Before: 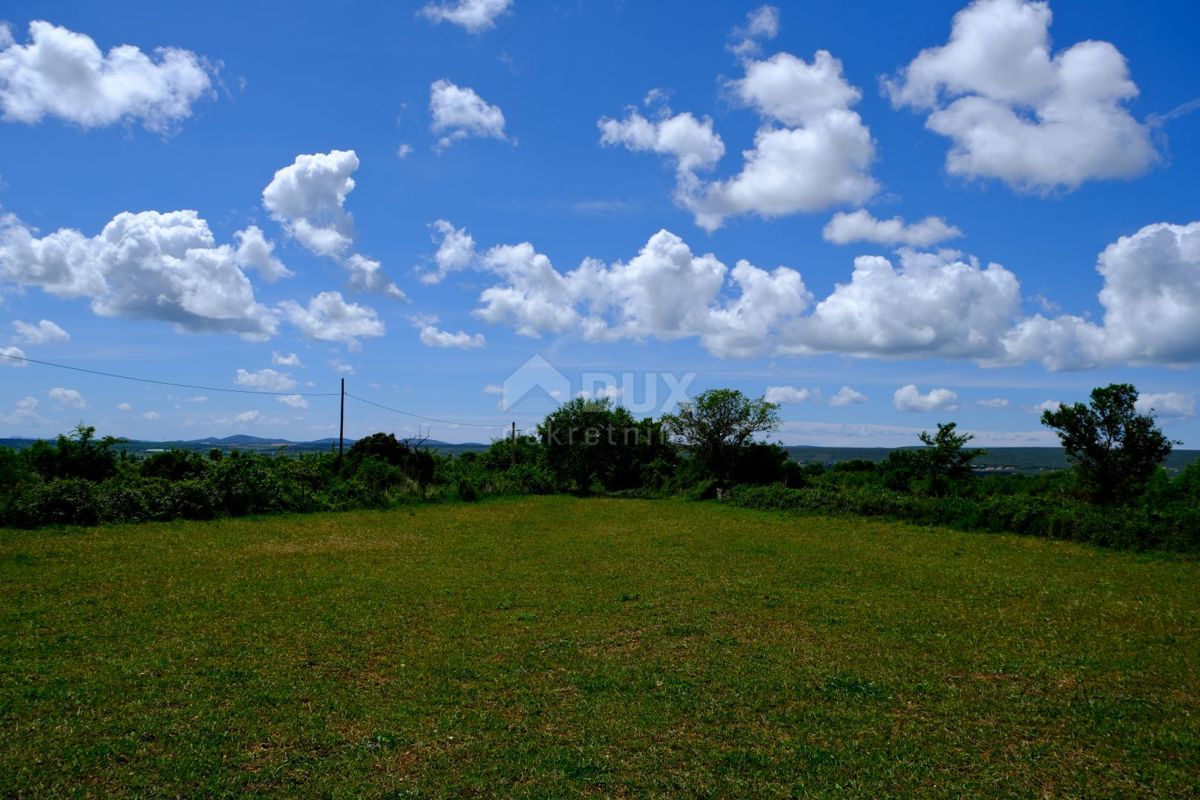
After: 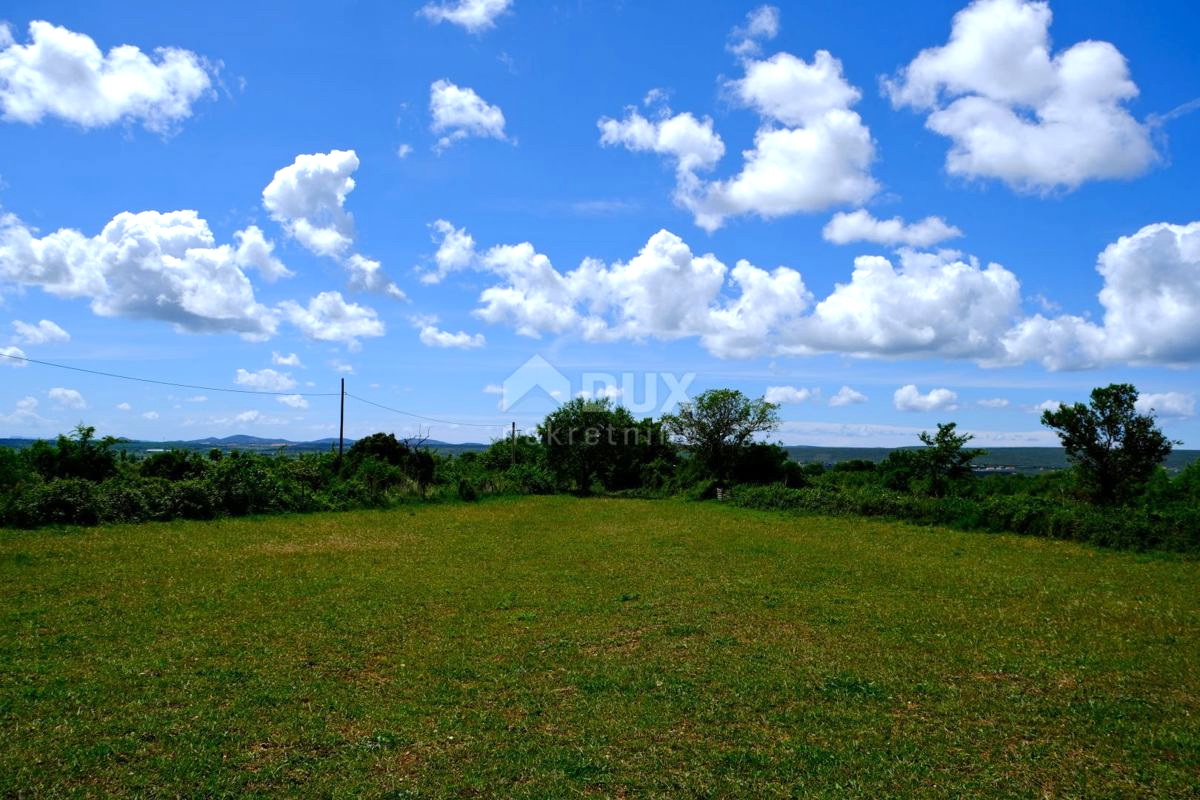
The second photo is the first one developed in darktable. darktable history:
exposure: exposure 0.55 EV, compensate highlight preservation false
